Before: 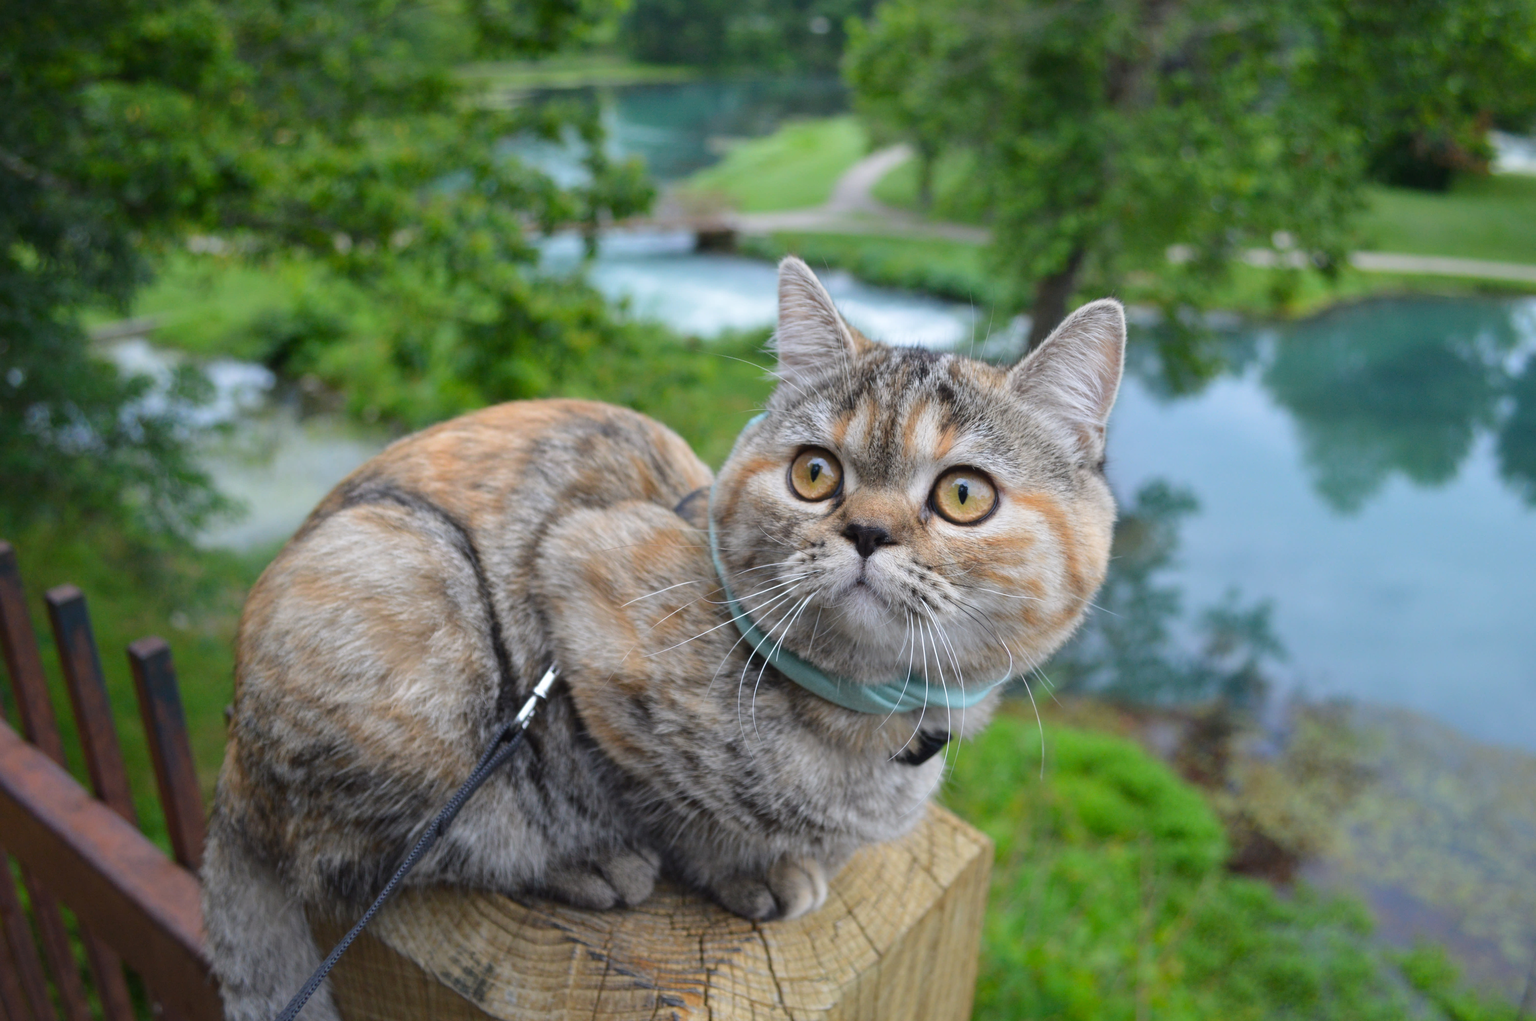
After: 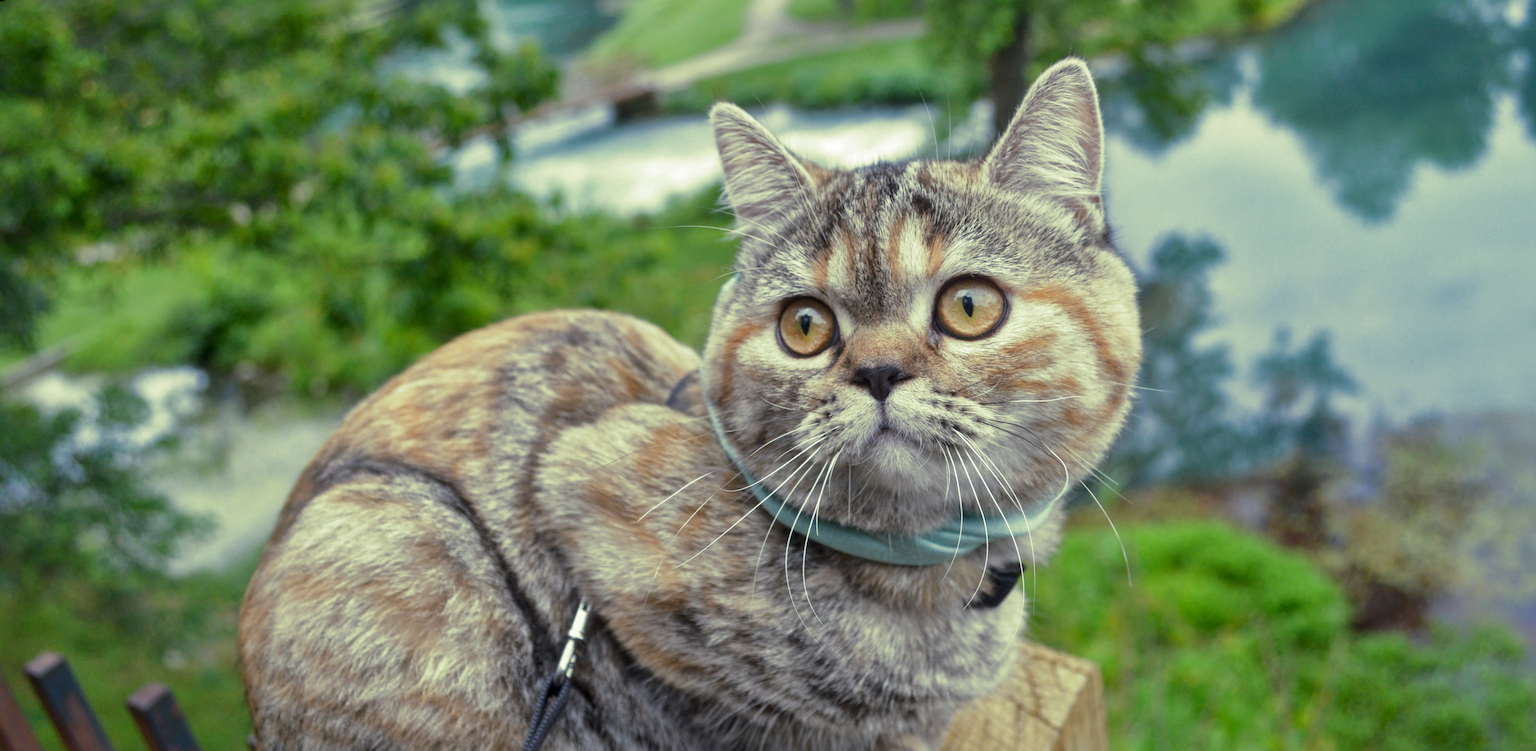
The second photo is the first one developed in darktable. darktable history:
rotate and perspective: rotation -14.8°, crop left 0.1, crop right 0.903, crop top 0.25, crop bottom 0.748
shadows and highlights: on, module defaults
split-toning: shadows › hue 290.82°, shadows › saturation 0.34, highlights › saturation 0.38, balance 0, compress 50%
local contrast: on, module defaults
